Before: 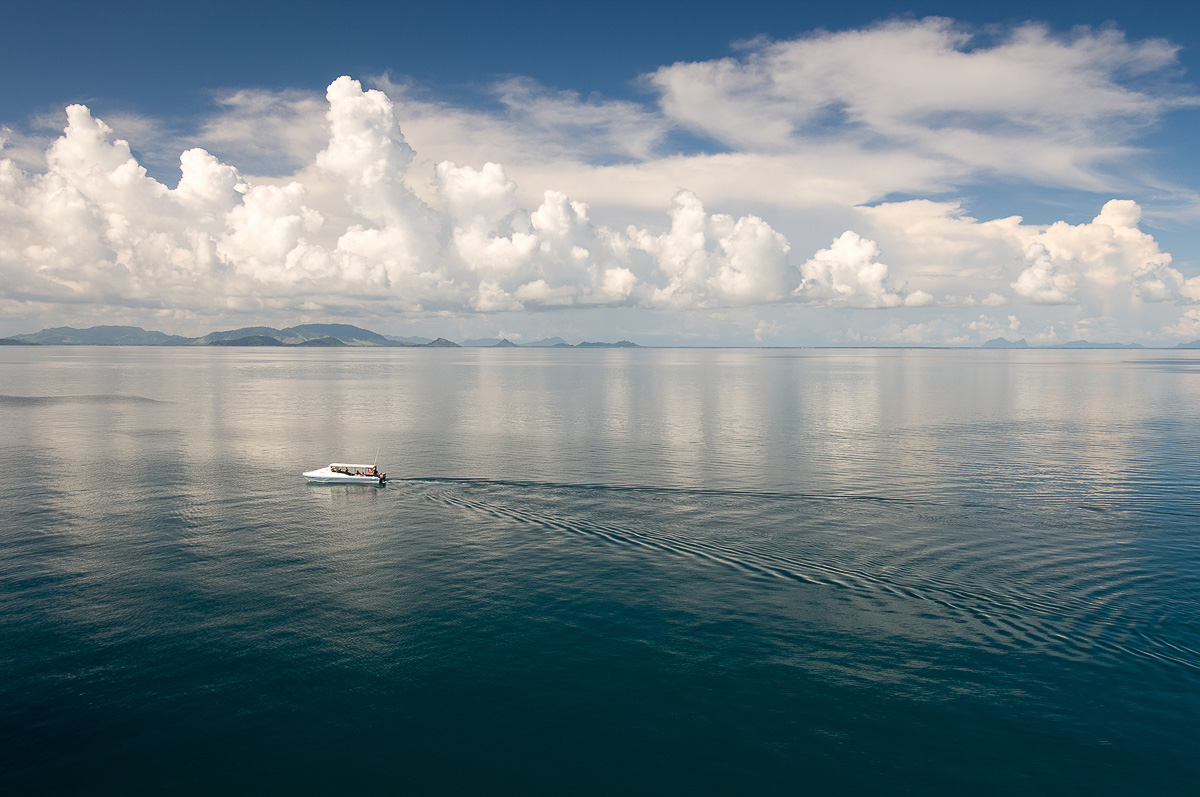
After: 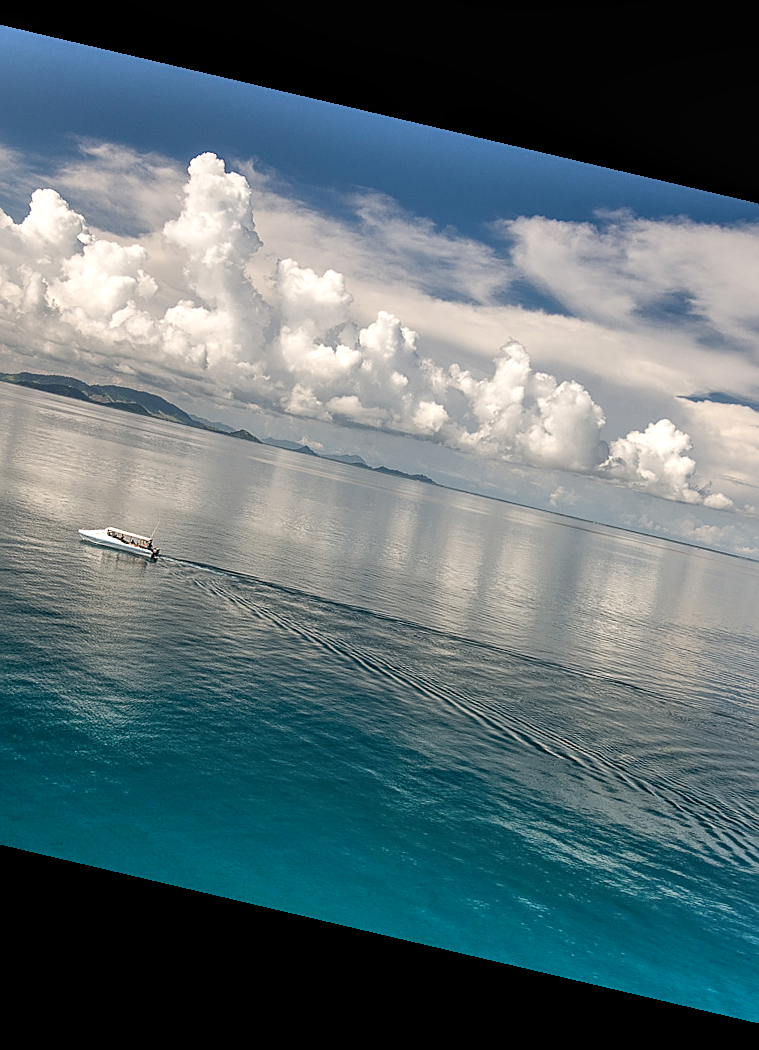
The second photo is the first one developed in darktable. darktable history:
exposure: compensate highlight preservation false
sharpen: on, module defaults
local contrast: detail 130%
rotate and perspective: rotation 13.27°, automatic cropping off
shadows and highlights: shadows 75, highlights -60.85, soften with gaussian
crop: left 21.496%, right 22.254%
